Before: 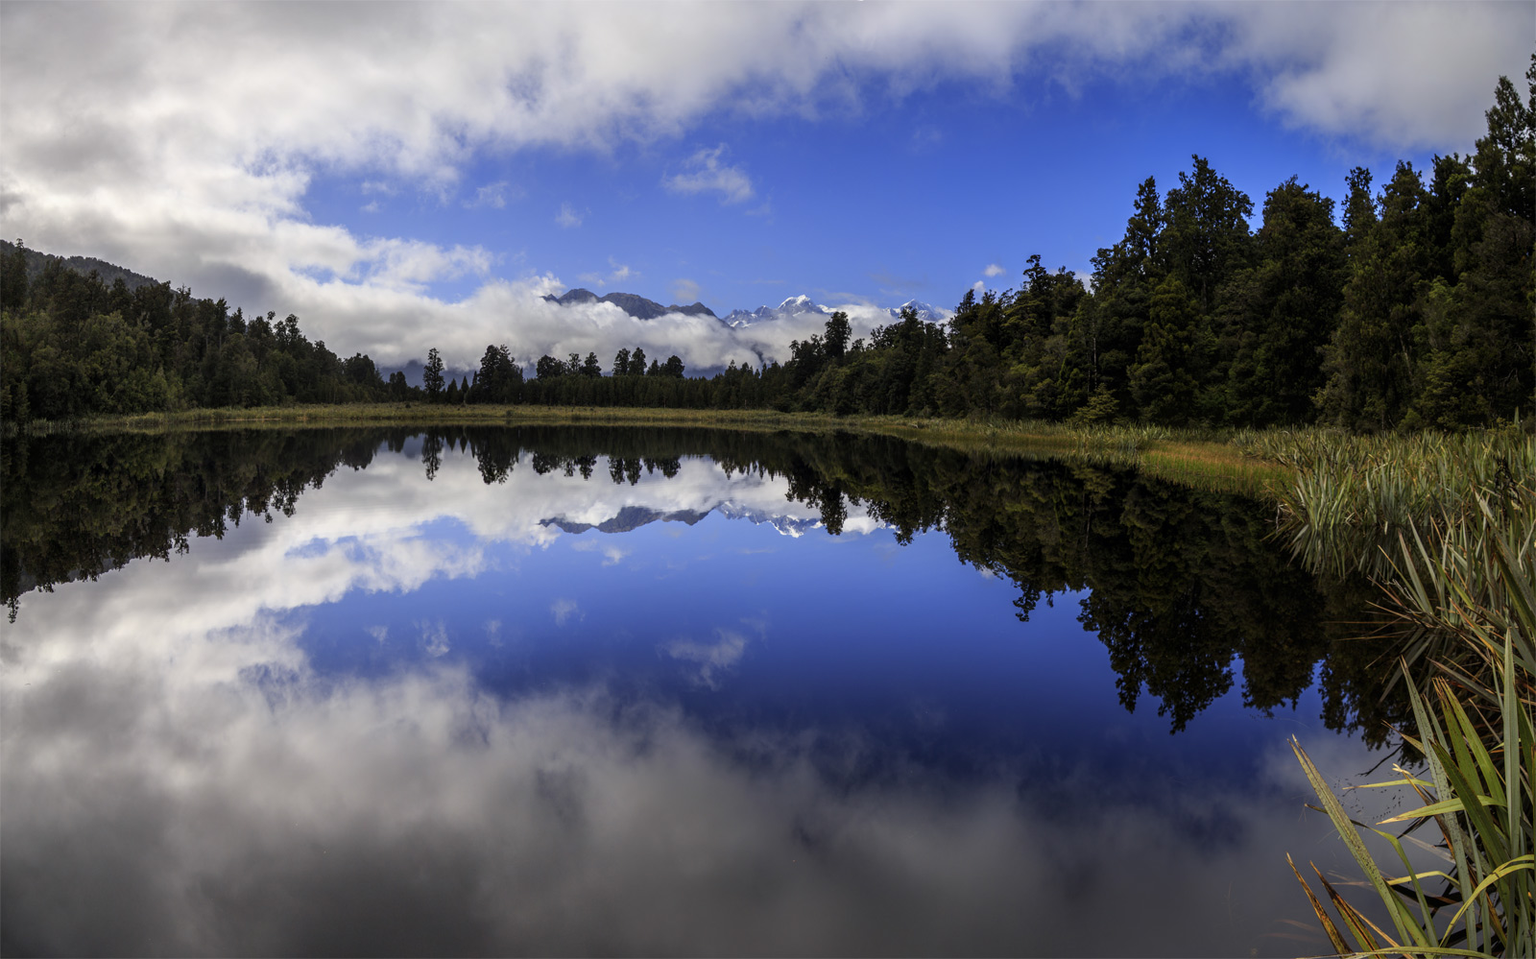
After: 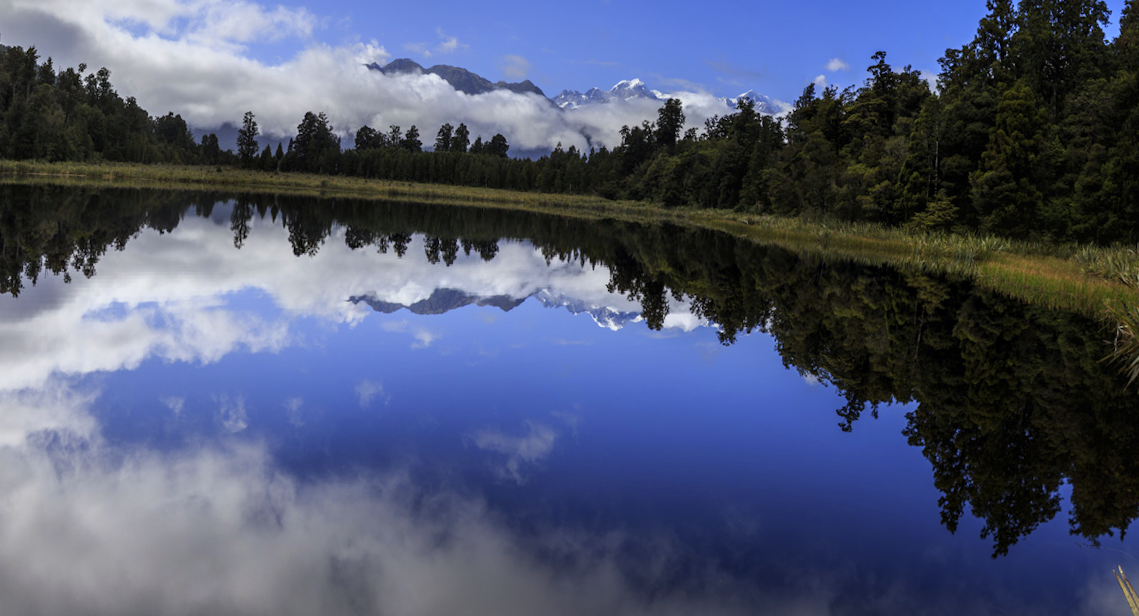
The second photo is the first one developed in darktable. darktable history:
white balance: red 0.974, blue 1.044
crop and rotate: angle -3.37°, left 9.79%, top 20.73%, right 12.42%, bottom 11.82%
